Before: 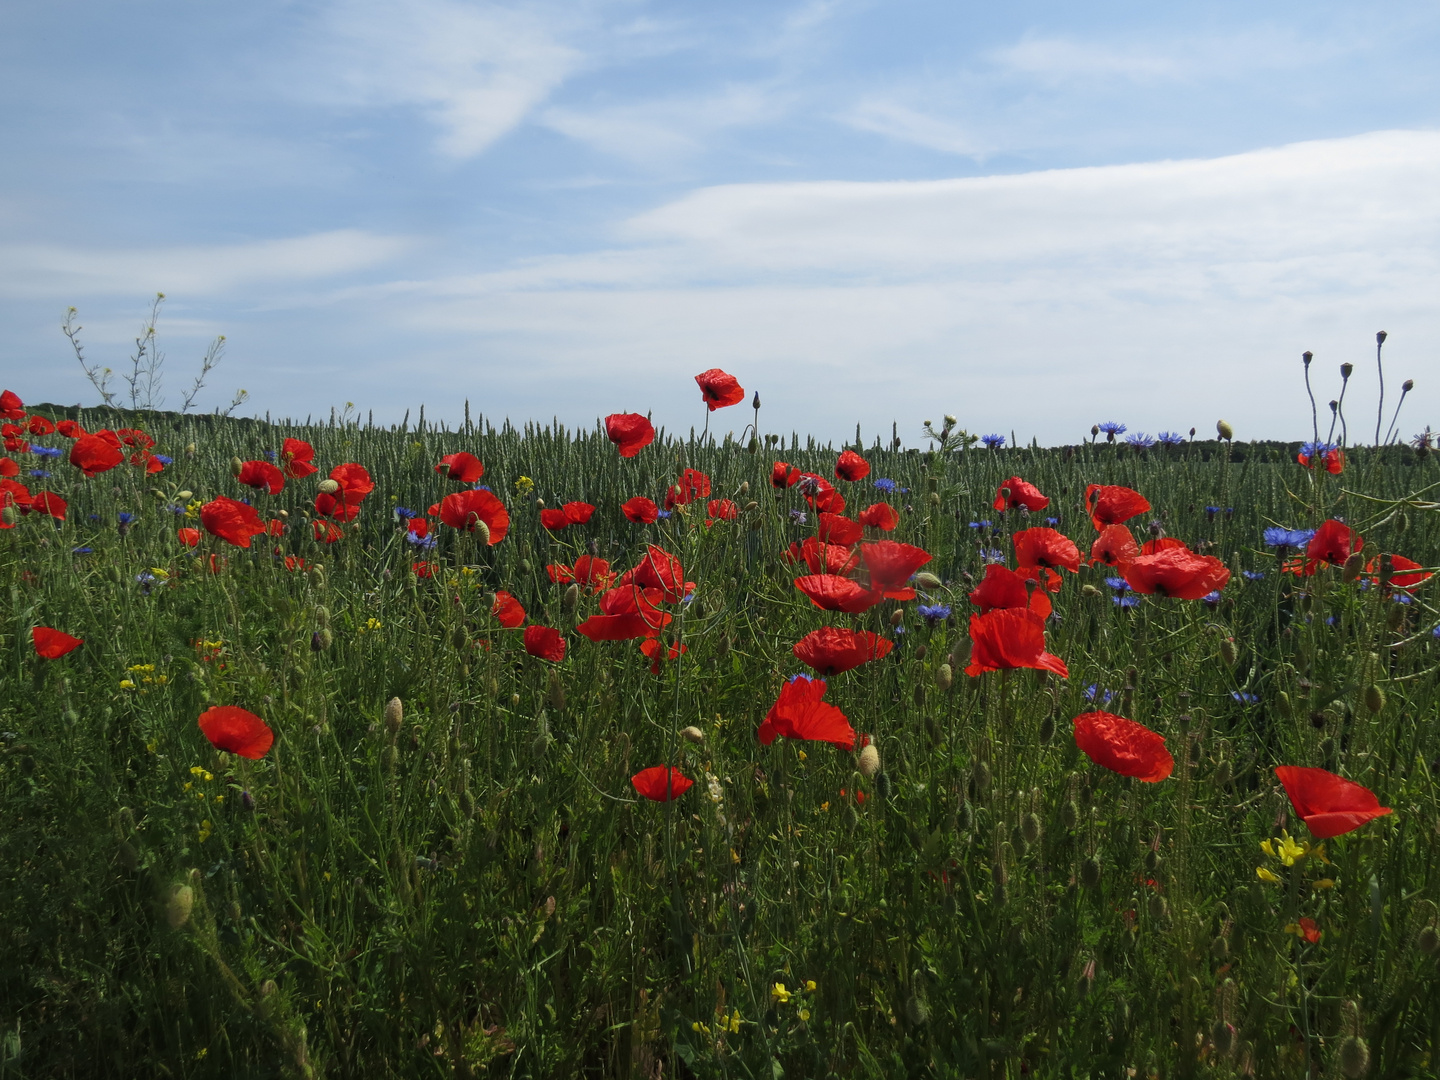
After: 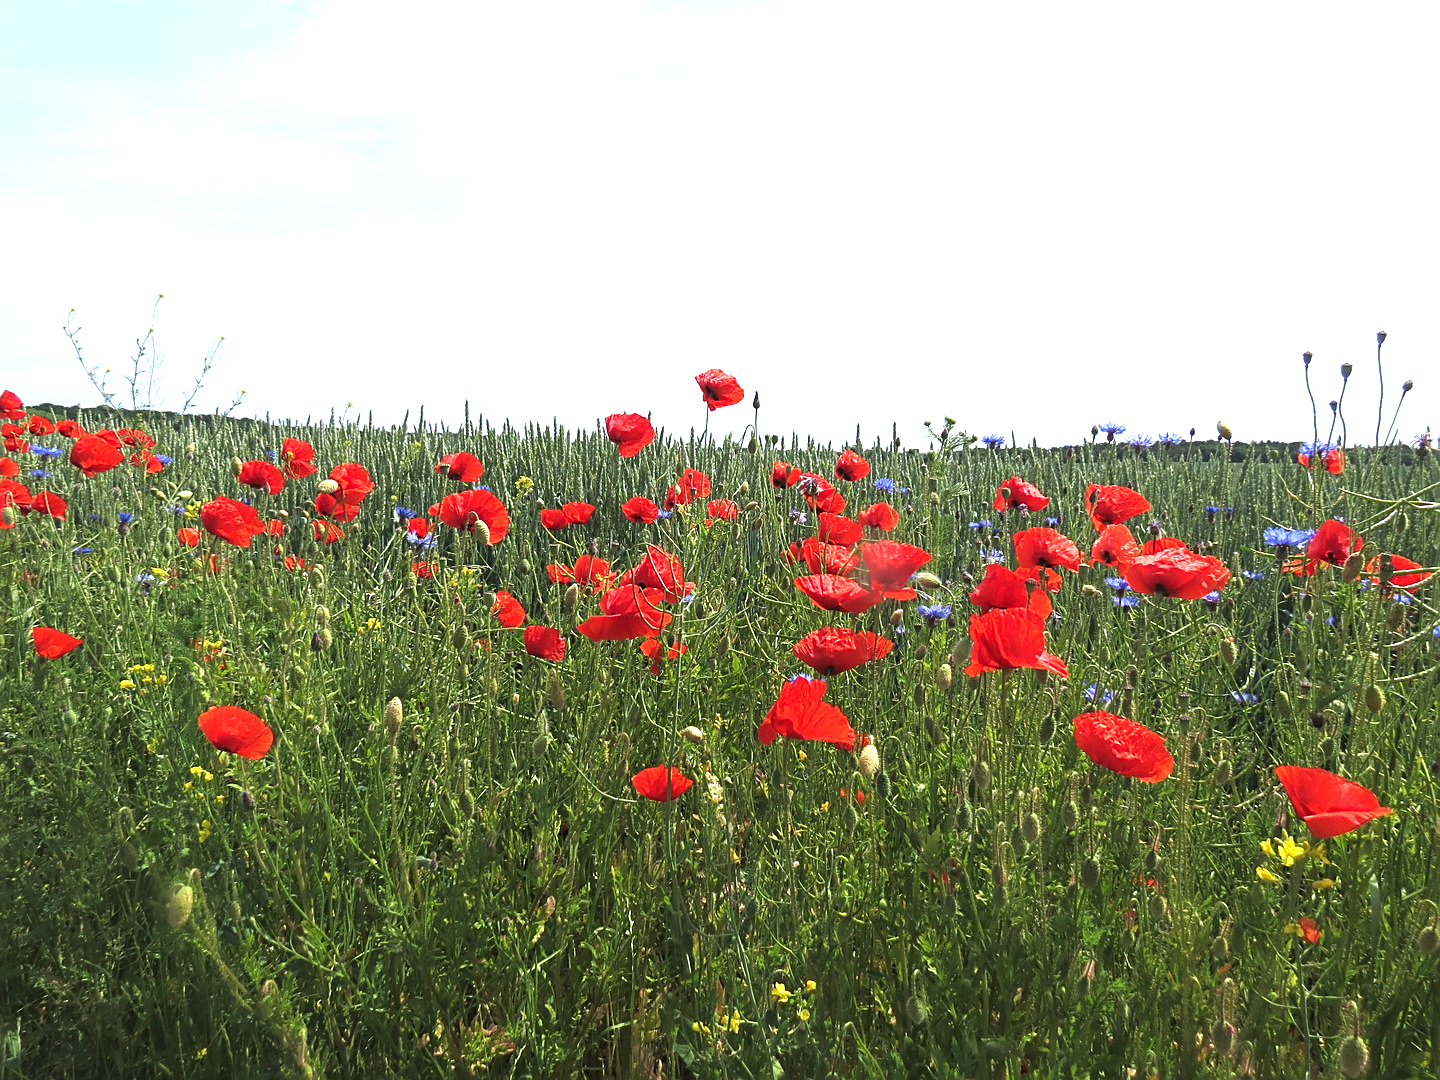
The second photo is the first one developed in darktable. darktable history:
sharpen: on, module defaults
exposure: black level correction 0, exposure 1.699 EV, compensate highlight preservation false
